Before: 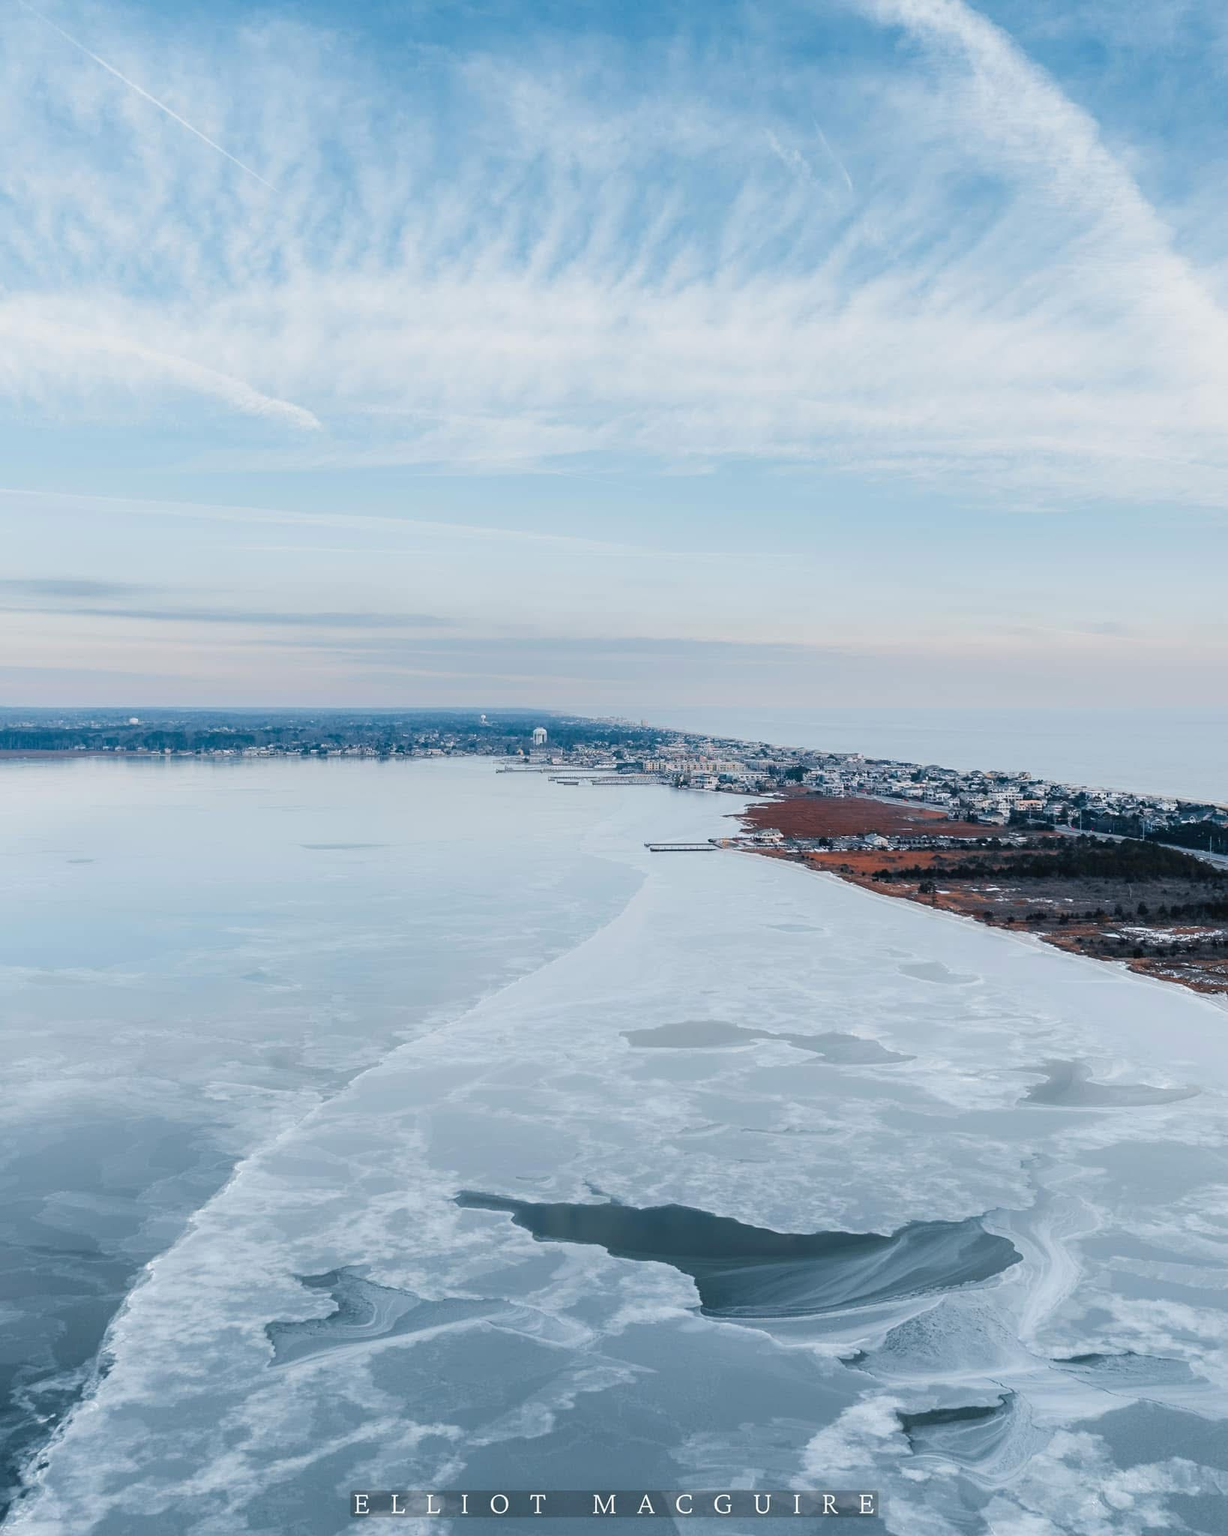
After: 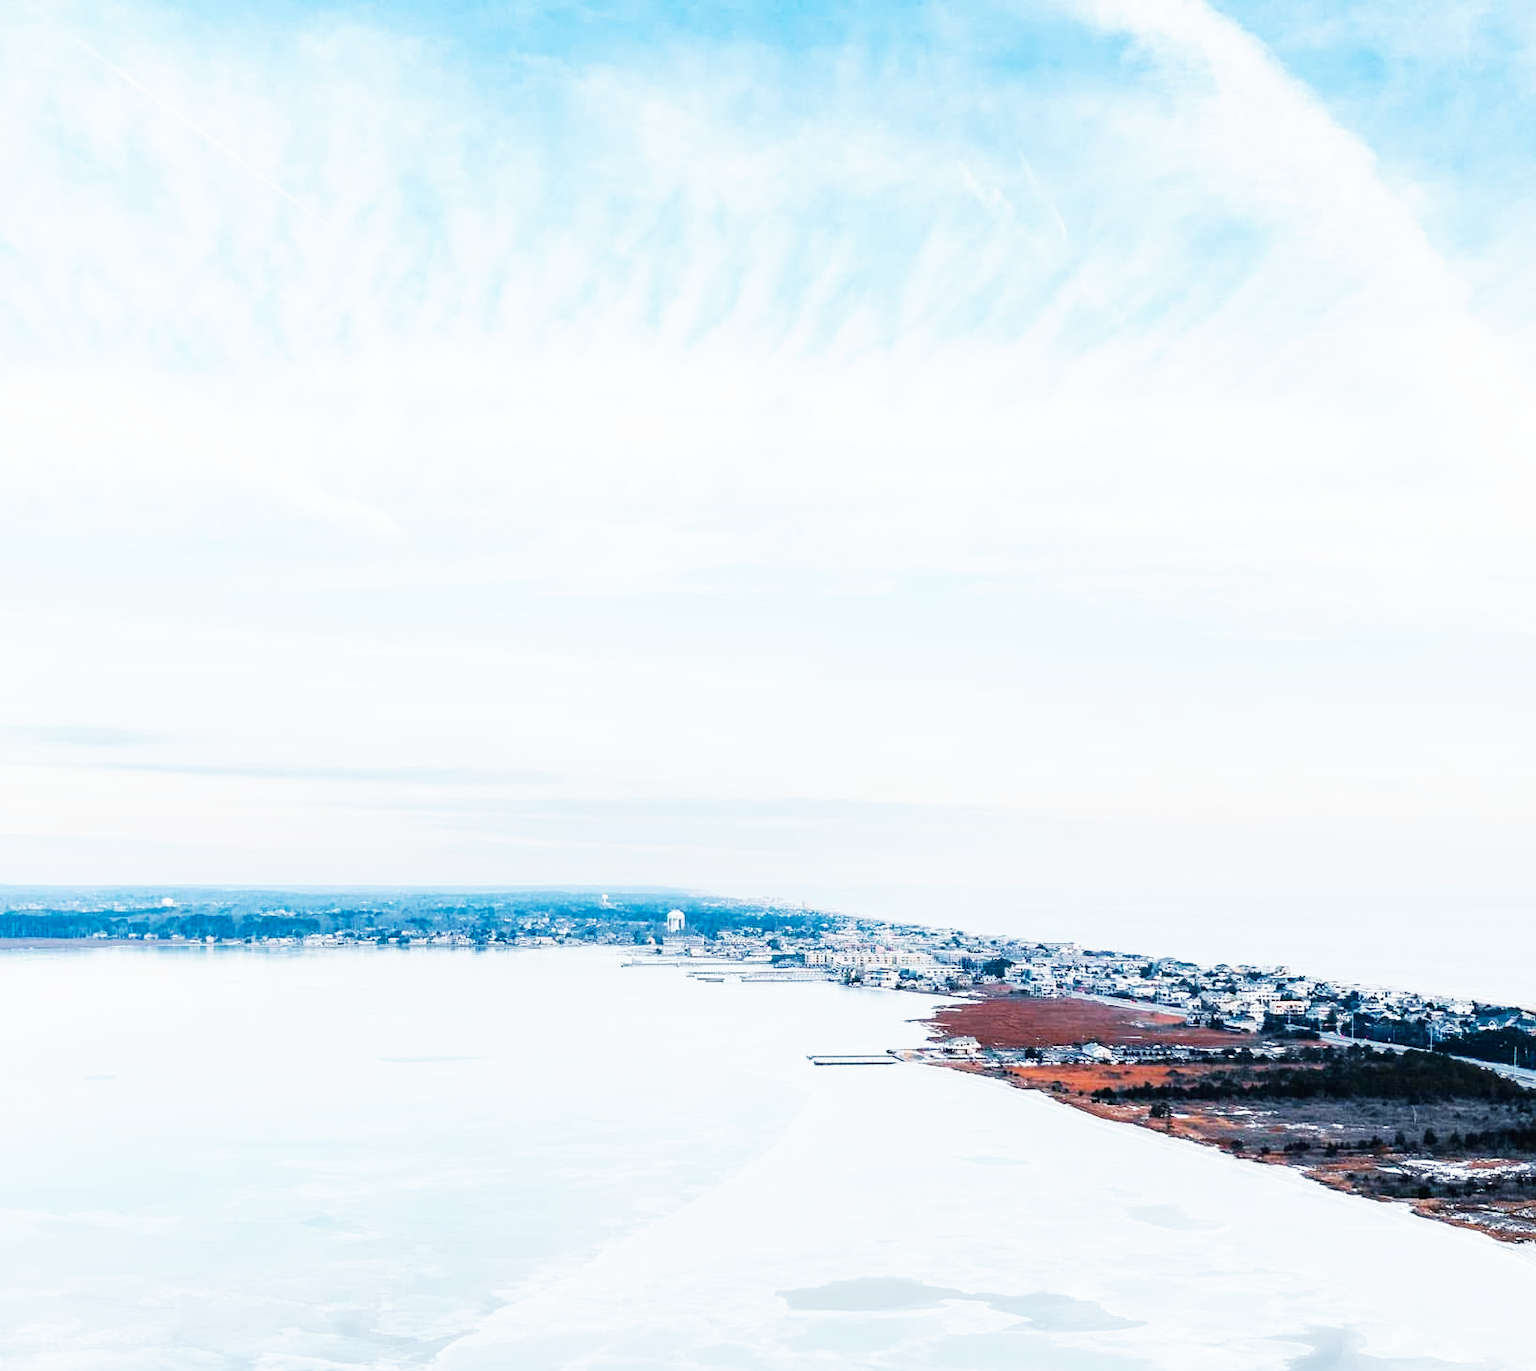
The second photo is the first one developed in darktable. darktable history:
crop: bottom 28.576%
base curve: curves: ch0 [(0, 0) (0.007, 0.004) (0.027, 0.03) (0.046, 0.07) (0.207, 0.54) (0.442, 0.872) (0.673, 0.972) (1, 1)], preserve colors none
